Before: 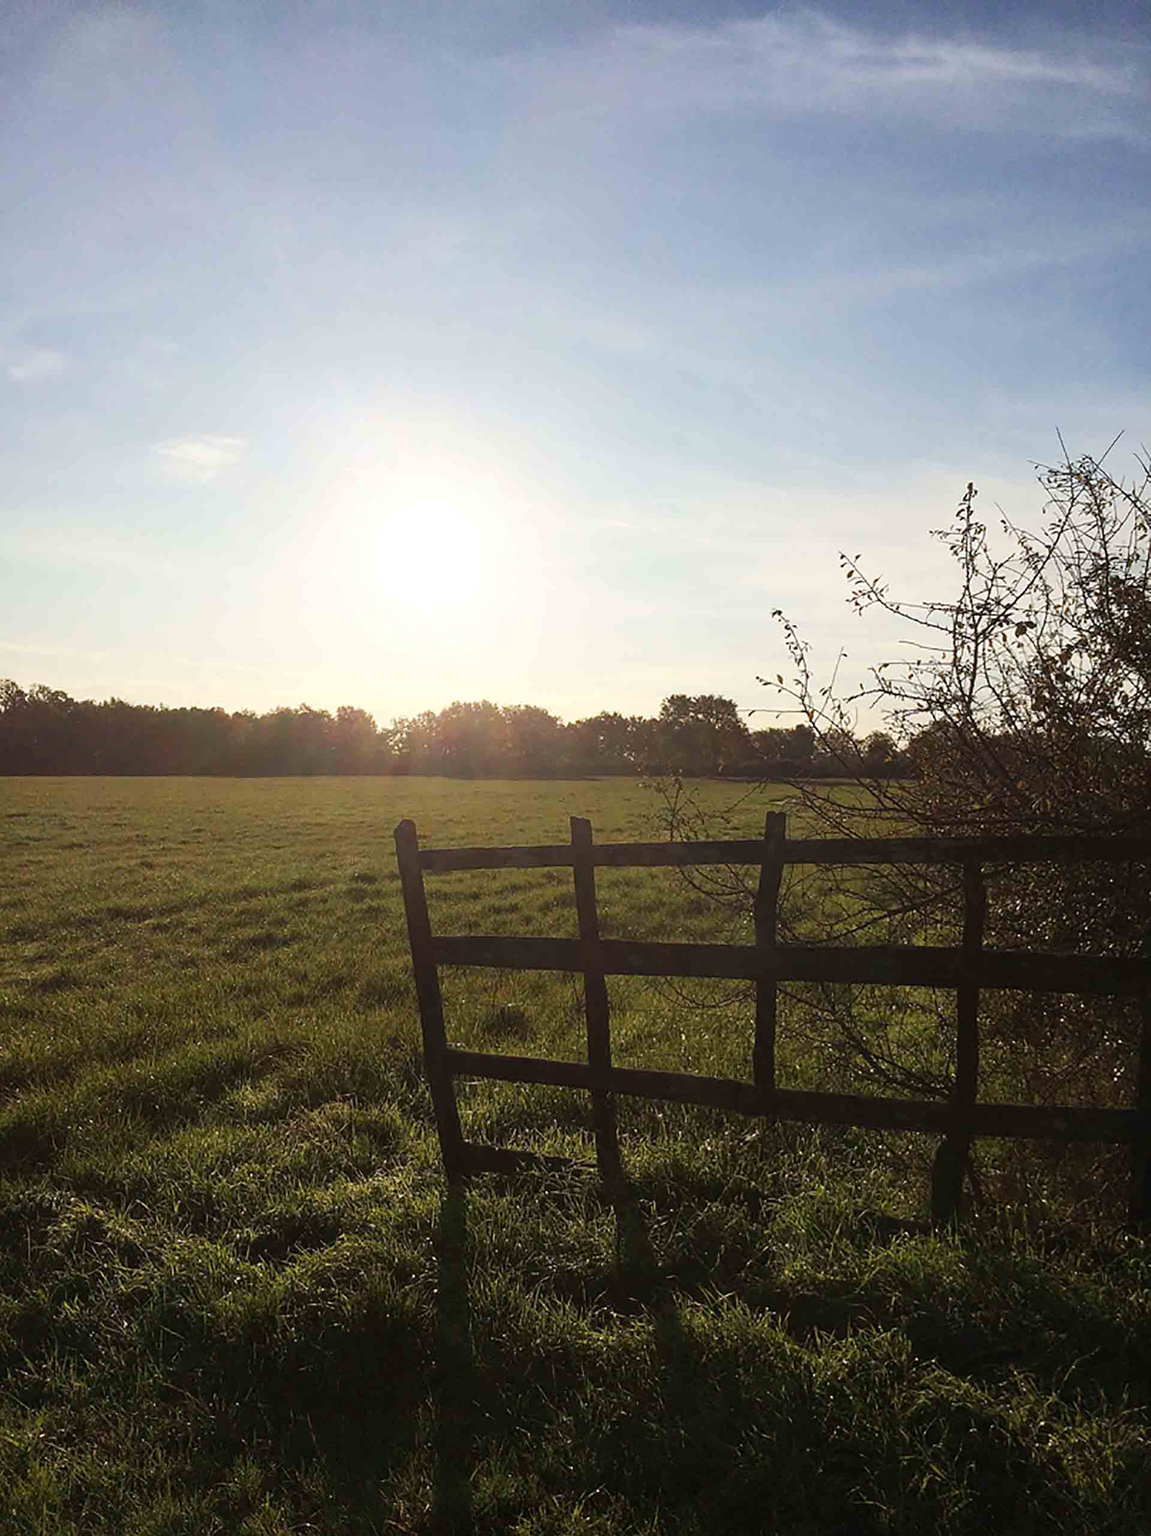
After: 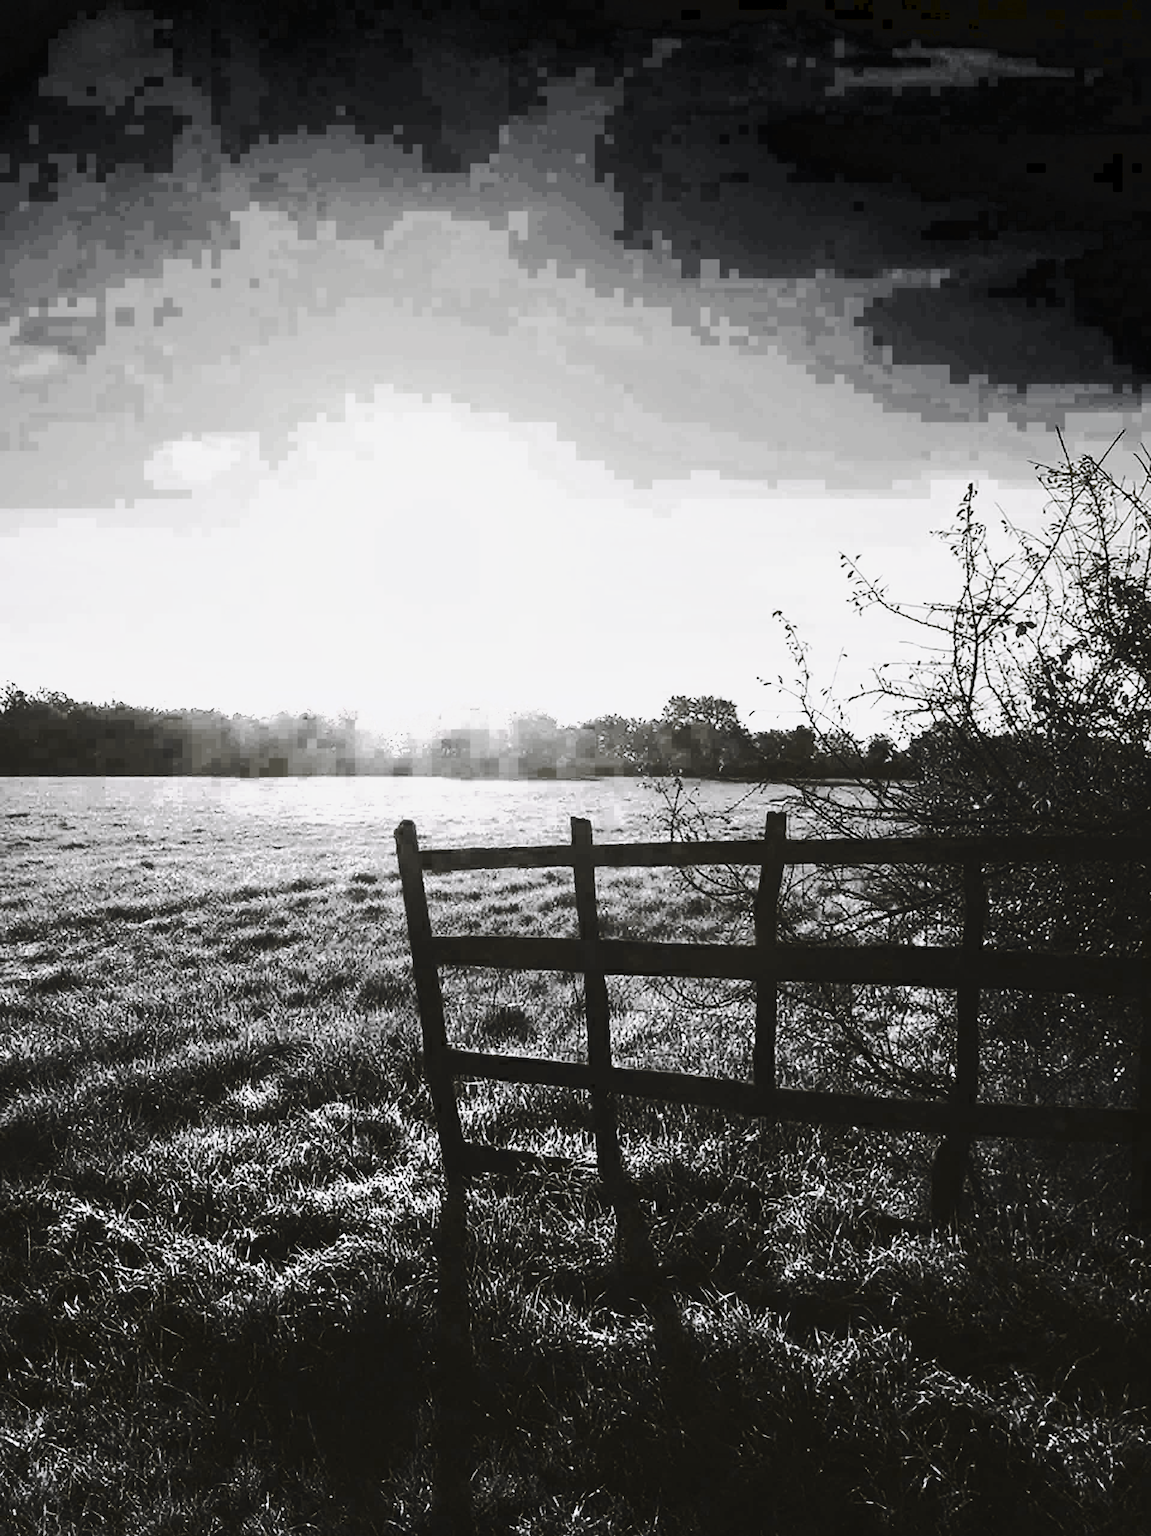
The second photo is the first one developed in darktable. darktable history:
tone curve: curves: ch0 [(0, 0) (0.003, 0.043) (0.011, 0.043) (0.025, 0.035) (0.044, 0.042) (0.069, 0.035) (0.1, 0.03) (0.136, 0.017) (0.177, 0.03) (0.224, 0.06) (0.277, 0.118) (0.335, 0.189) (0.399, 0.297) (0.468, 0.483) (0.543, 0.631) (0.623, 0.746) (0.709, 0.823) (0.801, 0.944) (0.898, 0.966) (1, 1)], preserve colors none
color look up table: target L [86.69, 86.69, 98.96, 98.52, 83.58, 89.13, 85.2, 98.71, 65.34, 42.64, 39.78, 200.37, 79.72, 79.88, 84.12, 98.84, 34.38, 86.52, 75.77, 45.79, 98.89, 22.62, 41.9, 42.25, 24.42, 21.7, 0.174, 0.279, 0.07, 0.035, 0.174, 0.244, 0.166, 21.7, 20.08, 20.54, 39.42, 14.68, 20.79, 20.54, 0.209, 0.306, 0.174, 68.76, 66.7, 55.84, 53.19, 0.035, 14.68], target a [10.72, 10.72, 0.002, 0.193, 0.001, -0.003, 0.626, 0.474, 0.001, 0.001, 0.001, 0, 0.002, 0.167, 4.015, 0.238, 0.001, 8.292, 0.095, 0.002, 0.475, 0.001 ×5, 0 ×6, -0.034, 0.001, 0.001, 0.001, -0.378, -1.418, 0.001, 0.001, 0, -0.034, 0, 0, 0.001, 0.002, 0.001, 0, -1.418], target b [-20.28, -20.28, -0.013, -0.159, -0.004, 0.026, -0.424, -0.369, -0.01, -0.009, -0.009, 0, -0.013, -0.137, -2.221, -0.191, -0.009, -4.336, -0.086, -0.012, -0.37, -0.006, -0.01, -0.01, -0.006, -0.004, 0 ×6, -0.012, -0.004, -0.006, -0.006, 4.914, 24.77, -0.006, -0.006, 0, -0.012, 0, 0.003, -0.005, -0.012, -0.009, 0, 24.77], num patches 49
